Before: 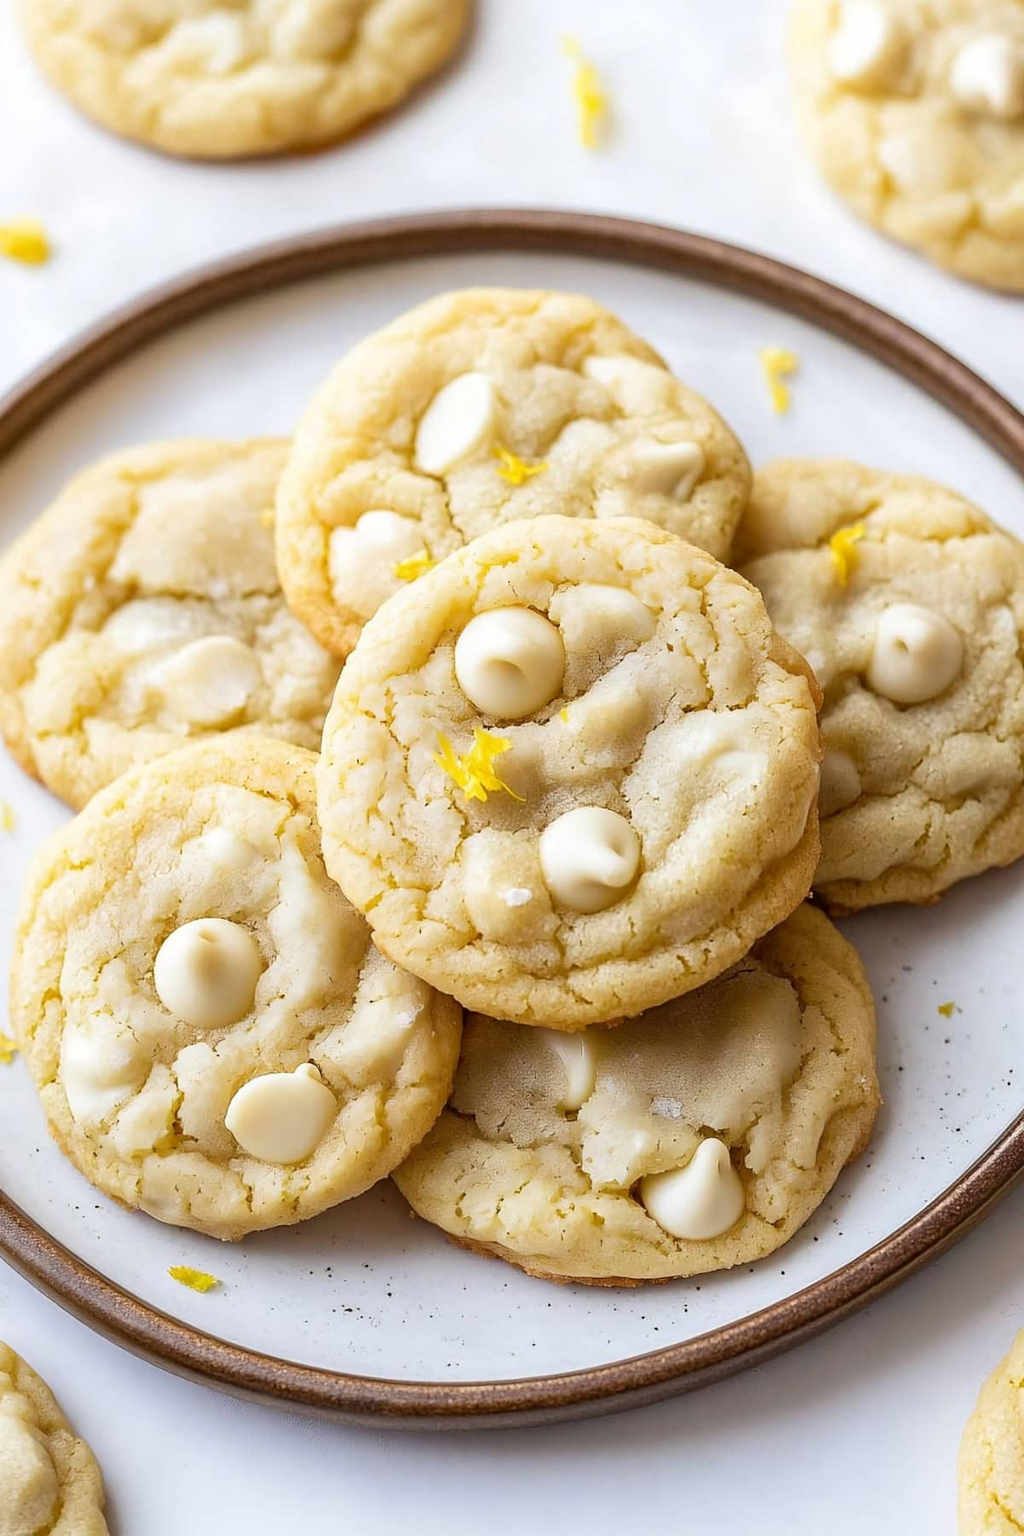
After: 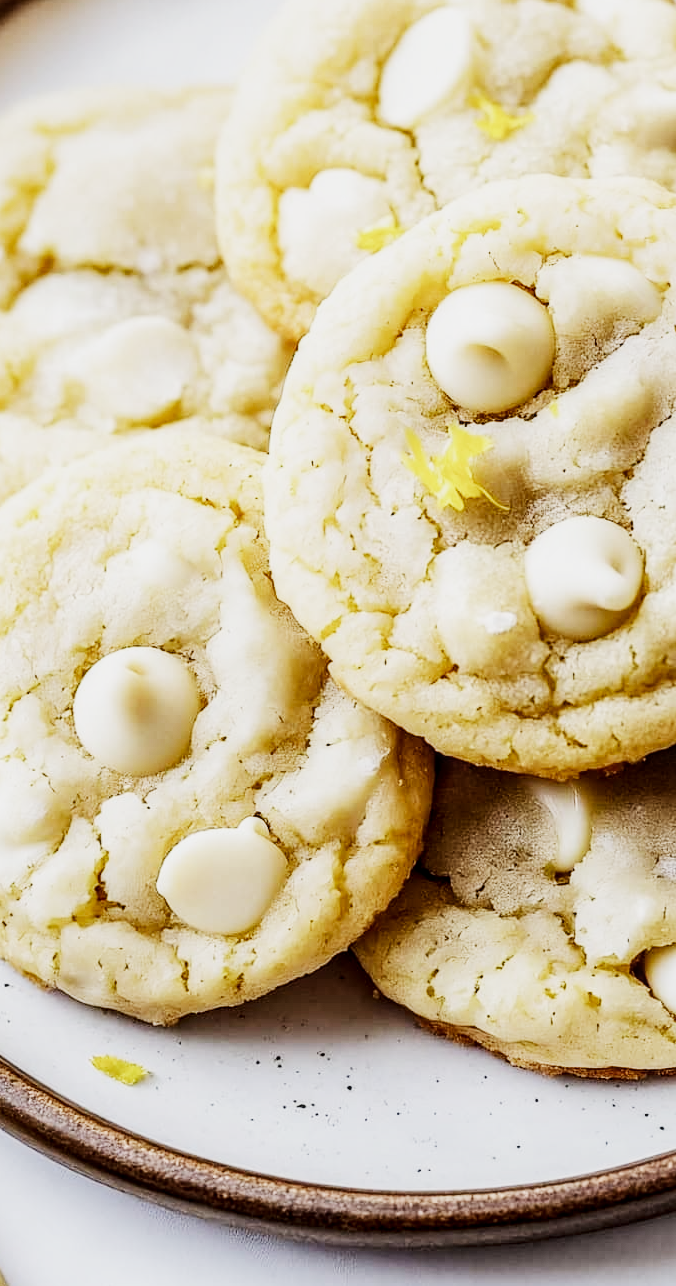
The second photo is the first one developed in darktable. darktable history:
local contrast: detail 130%
sigmoid: contrast 1.6, skew -0.2, preserve hue 0%, red attenuation 0.1, red rotation 0.035, green attenuation 0.1, green rotation -0.017, blue attenuation 0.15, blue rotation -0.052, base primaries Rec2020
crop: left 8.966%, top 23.852%, right 34.699%, bottom 4.703%
tone equalizer: -8 EV -0.75 EV, -7 EV -0.7 EV, -6 EV -0.6 EV, -5 EV -0.4 EV, -3 EV 0.4 EV, -2 EV 0.6 EV, -1 EV 0.7 EV, +0 EV 0.75 EV, edges refinement/feathering 500, mask exposure compensation -1.57 EV, preserve details no
